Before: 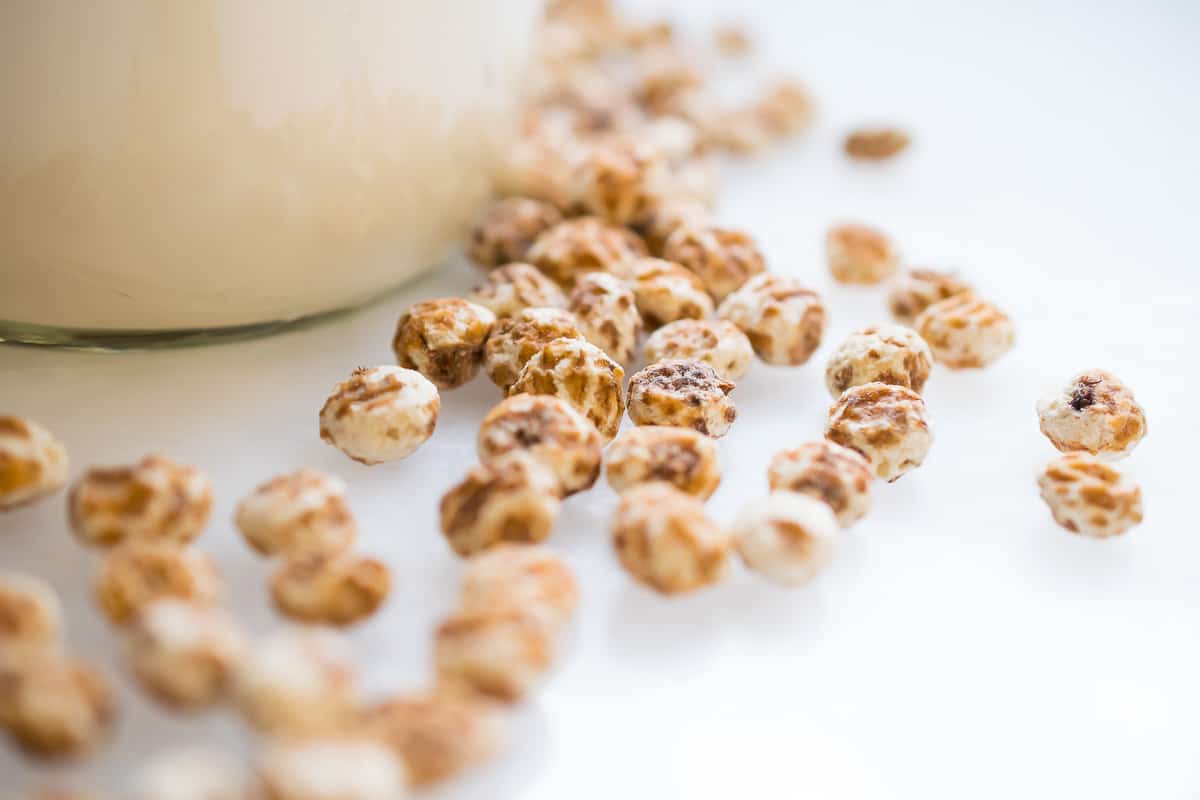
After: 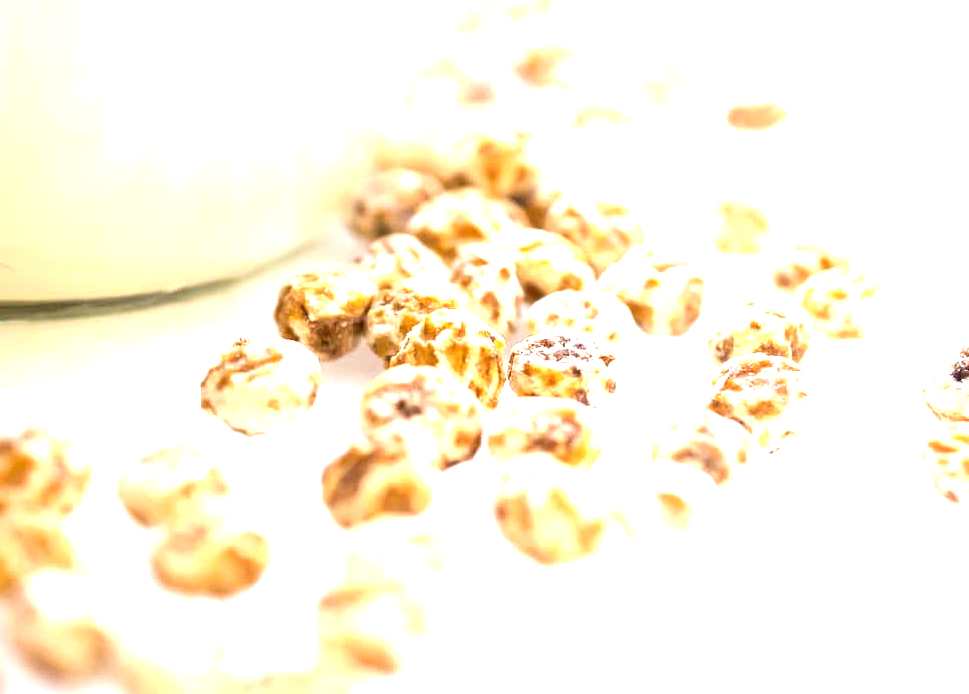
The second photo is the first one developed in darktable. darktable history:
crop: left 9.962%, top 3.664%, right 9.249%, bottom 9.501%
exposure: black level correction 0, exposure 1.522 EV, compensate highlight preservation false
